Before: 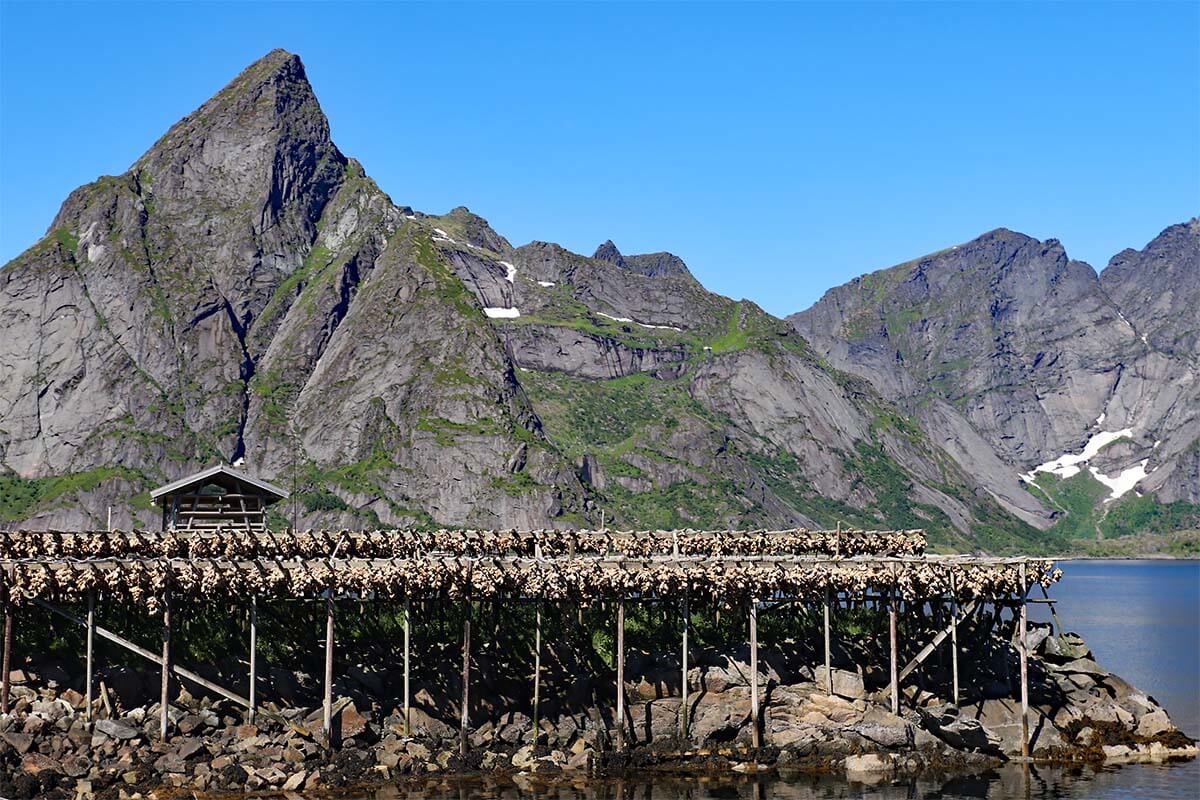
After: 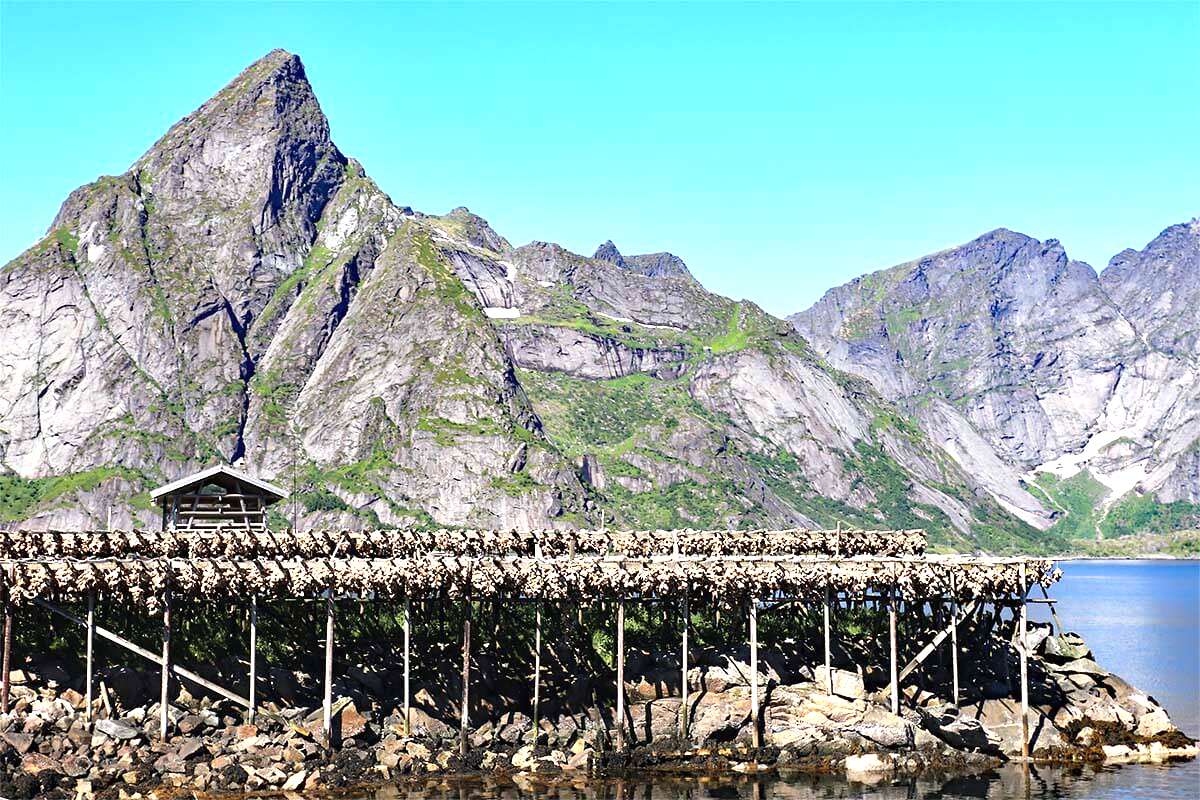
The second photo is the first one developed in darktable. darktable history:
exposure: black level correction 0, exposure 0.951 EV, compensate exposure bias true, compensate highlight preservation false
tone equalizer: -8 EV -0.429 EV, -7 EV -0.374 EV, -6 EV -0.34 EV, -5 EV -0.182 EV, -3 EV 0.214 EV, -2 EV 0.35 EV, -1 EV 0.372 EV, +0 EV 0.388 EV
